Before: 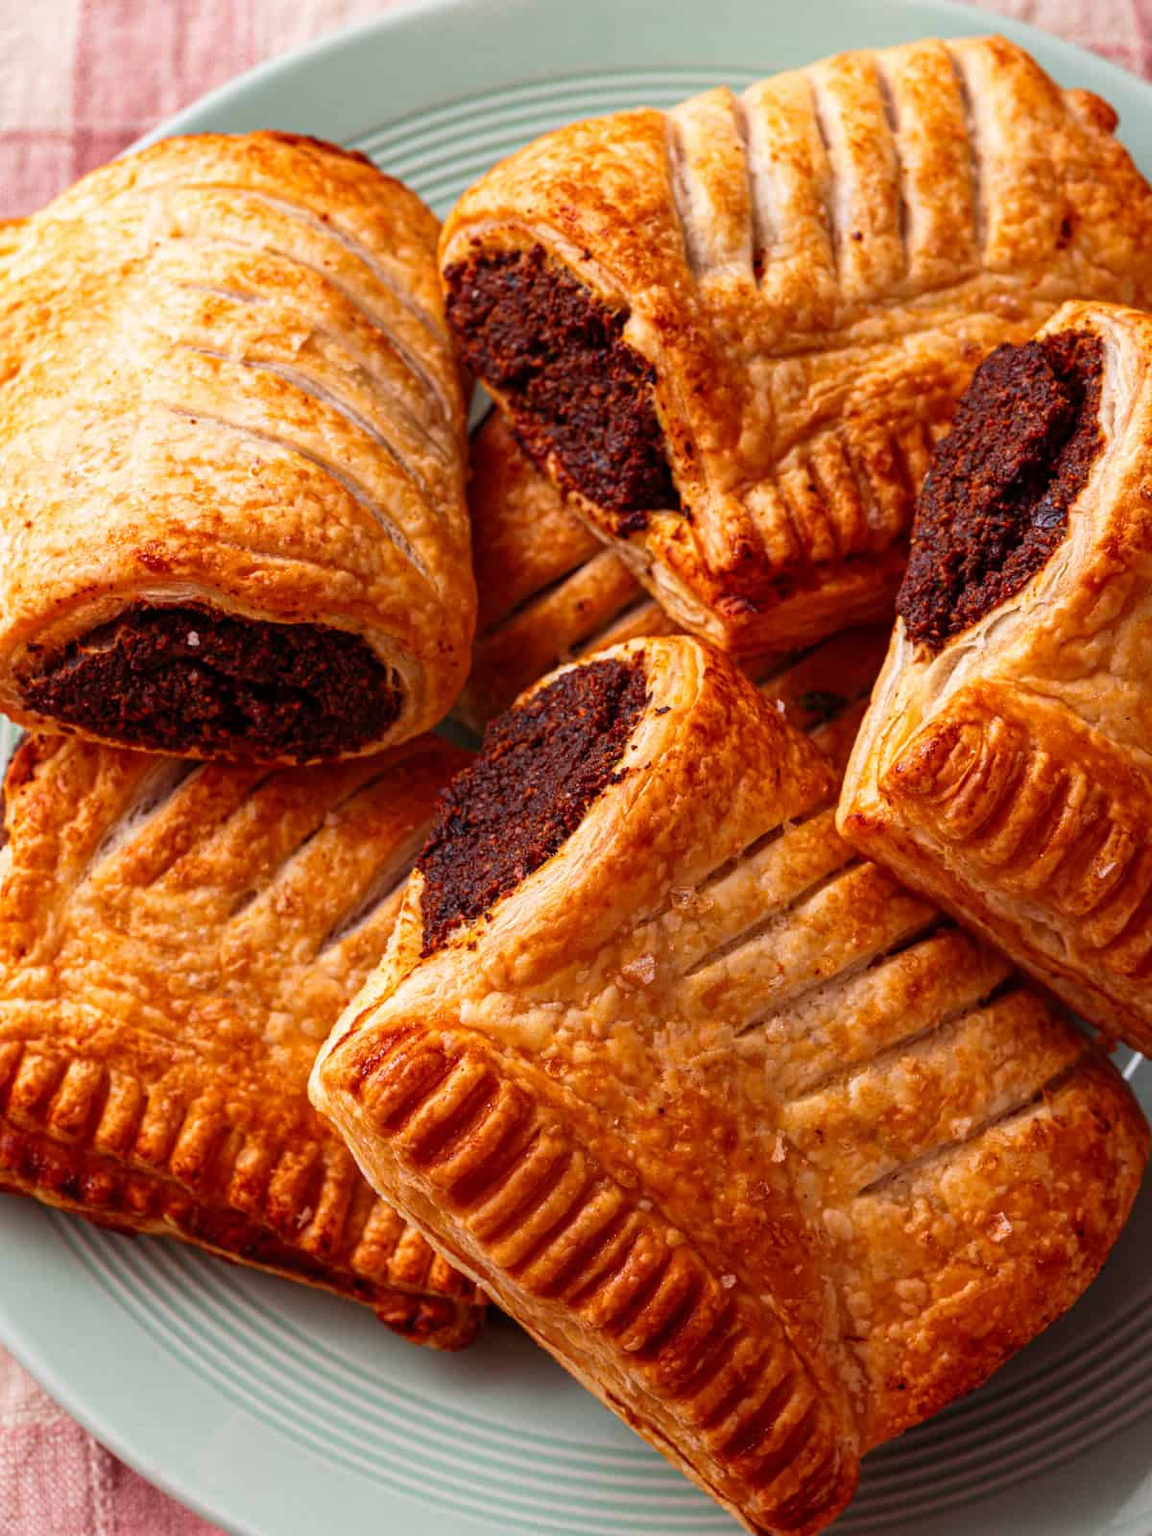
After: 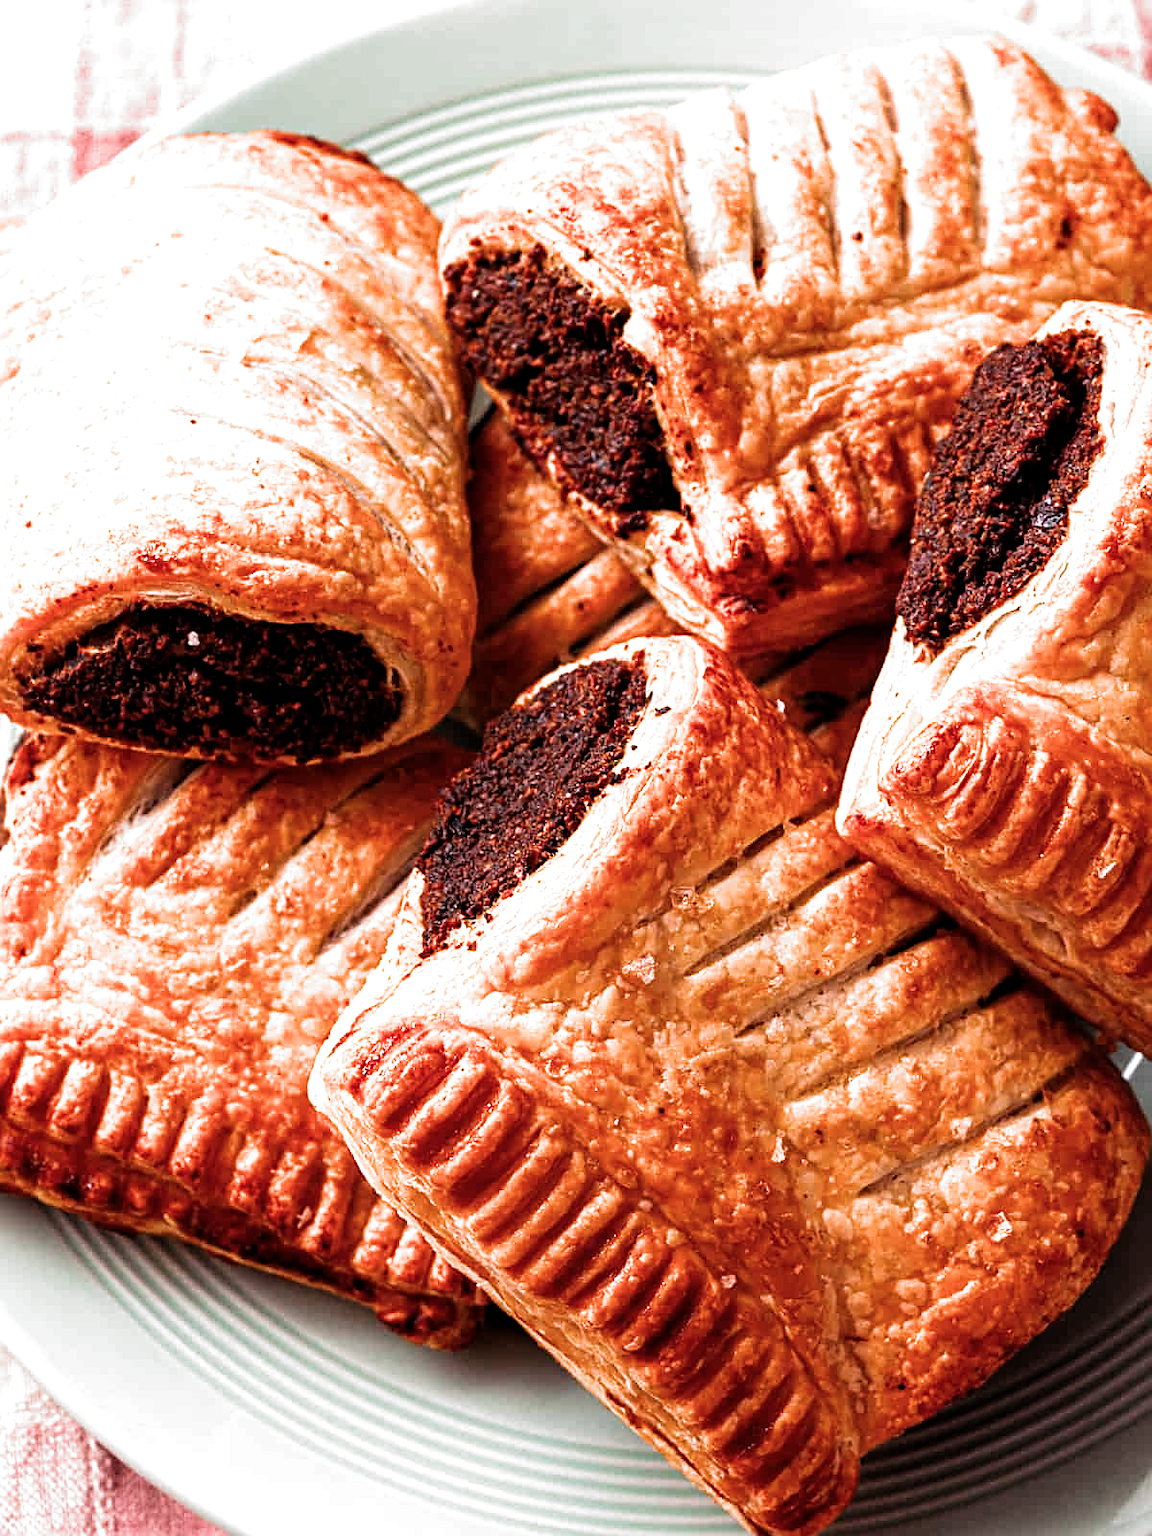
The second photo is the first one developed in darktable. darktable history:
sharpen: on, module defaults
exposure: exposure 0.6 EV, compensate highlight preservation false
filmic rgb: black relative exposure -8.2 EV, white relative exposure 2.2 EV, threshold 3 EV, hardness 7.11, latitude 75%, contrast 1.325, highlights saturation mix -2%, shadows ↔ highlights balance 30%, preserve chrominance RGB euclidean norm, color science v5 (2021), contrast in shadows safe, contrast in highlights safe, enable highlight reconstruction true
